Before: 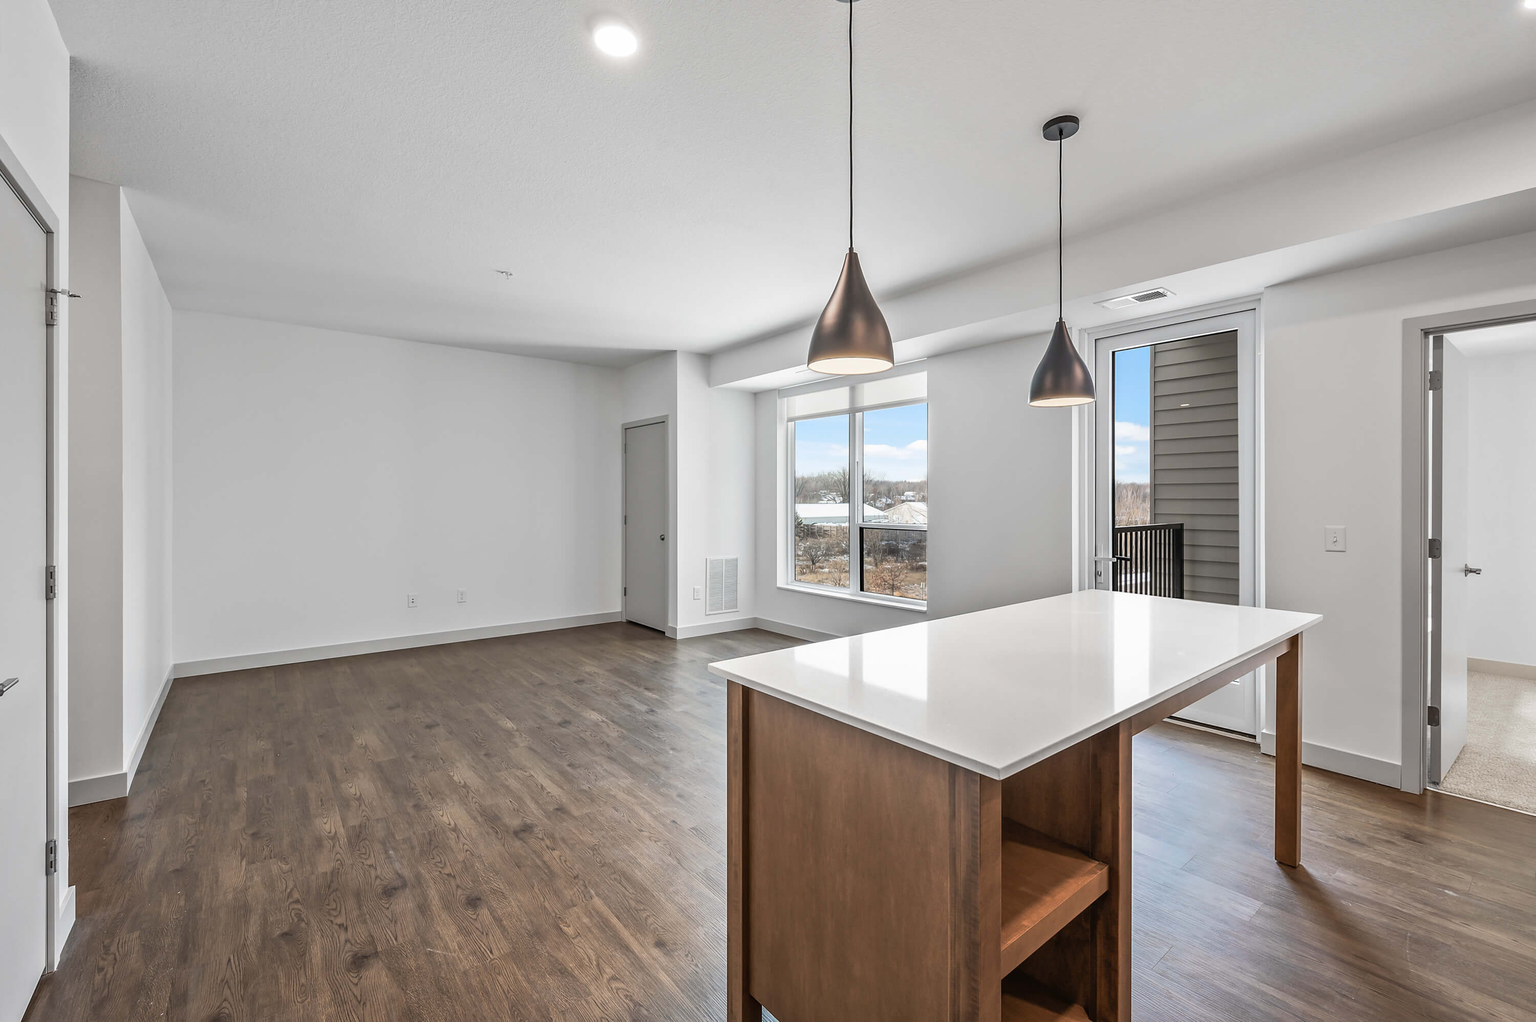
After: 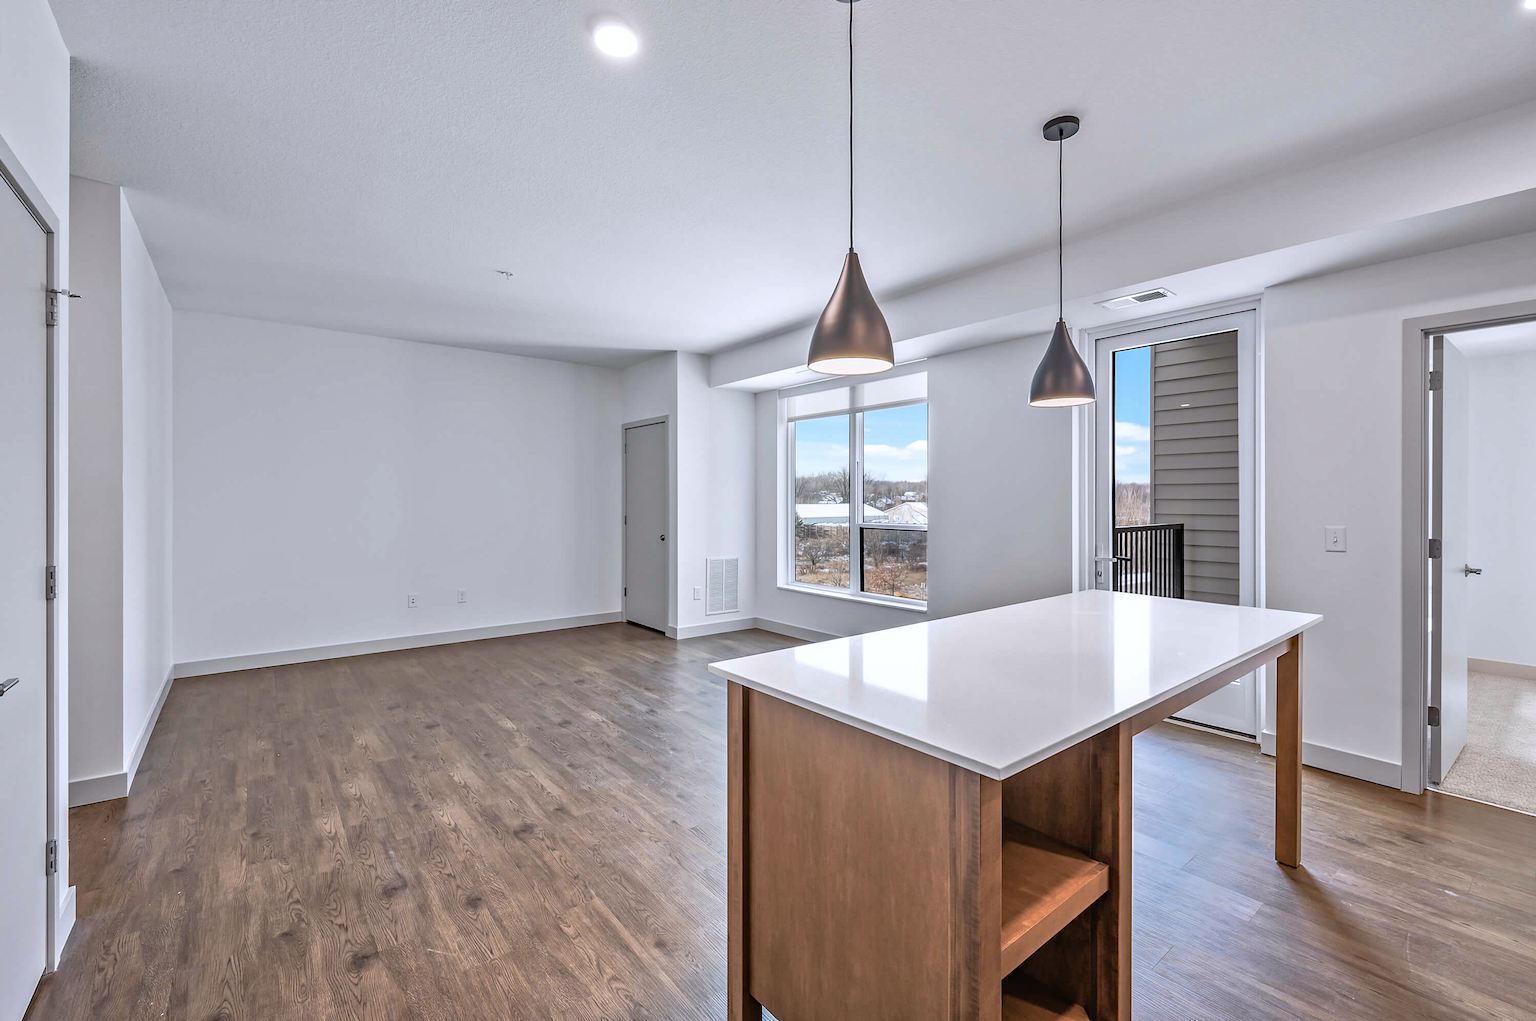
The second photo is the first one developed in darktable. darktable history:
tone equalizer: -8 EV 0.001 EV, -7 EV -0.004 EV, -6 EV 0.009 EV, -5 EV 0.032 EV, -4 EV 0.276 EV, -3 EV 0.644 EV, -2 EV 0.584 EV, -1 EV 0.187 EV, +0 EV 0.024 EV
haze removal: compatibility mode true, adaptive false
color calibration: illuminant as shot in camera, x 0.358, y 0.373, temperature 4628.91 K
